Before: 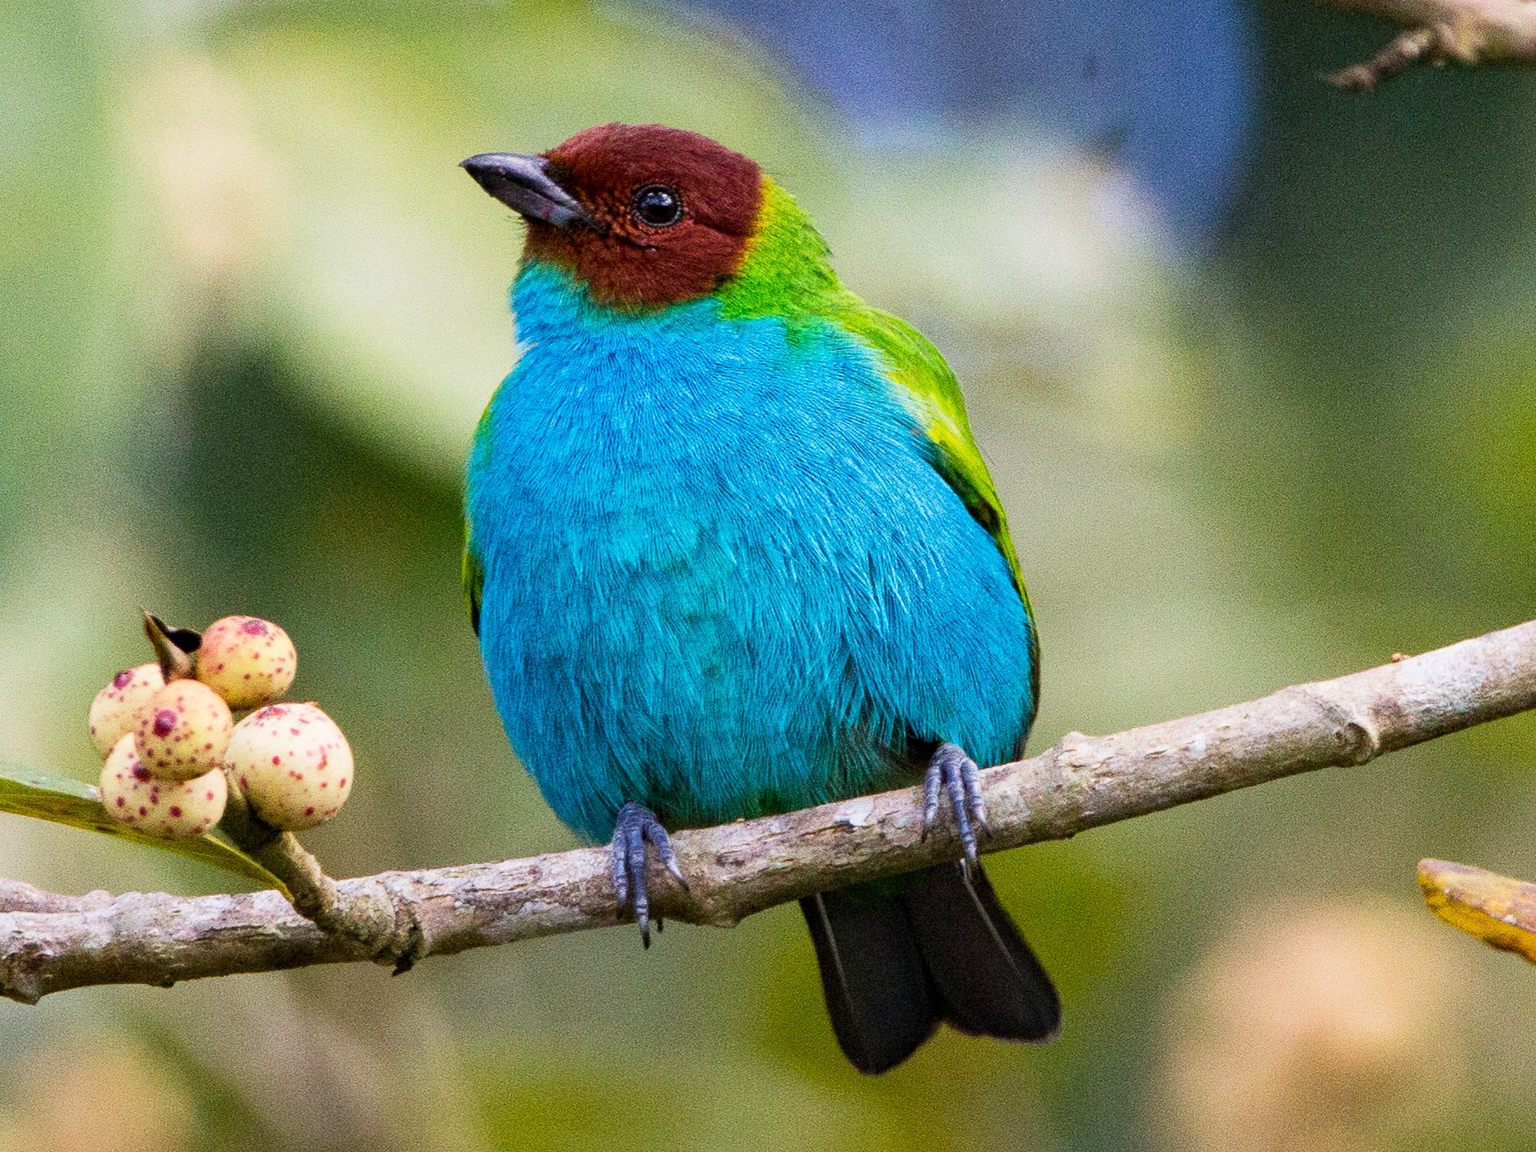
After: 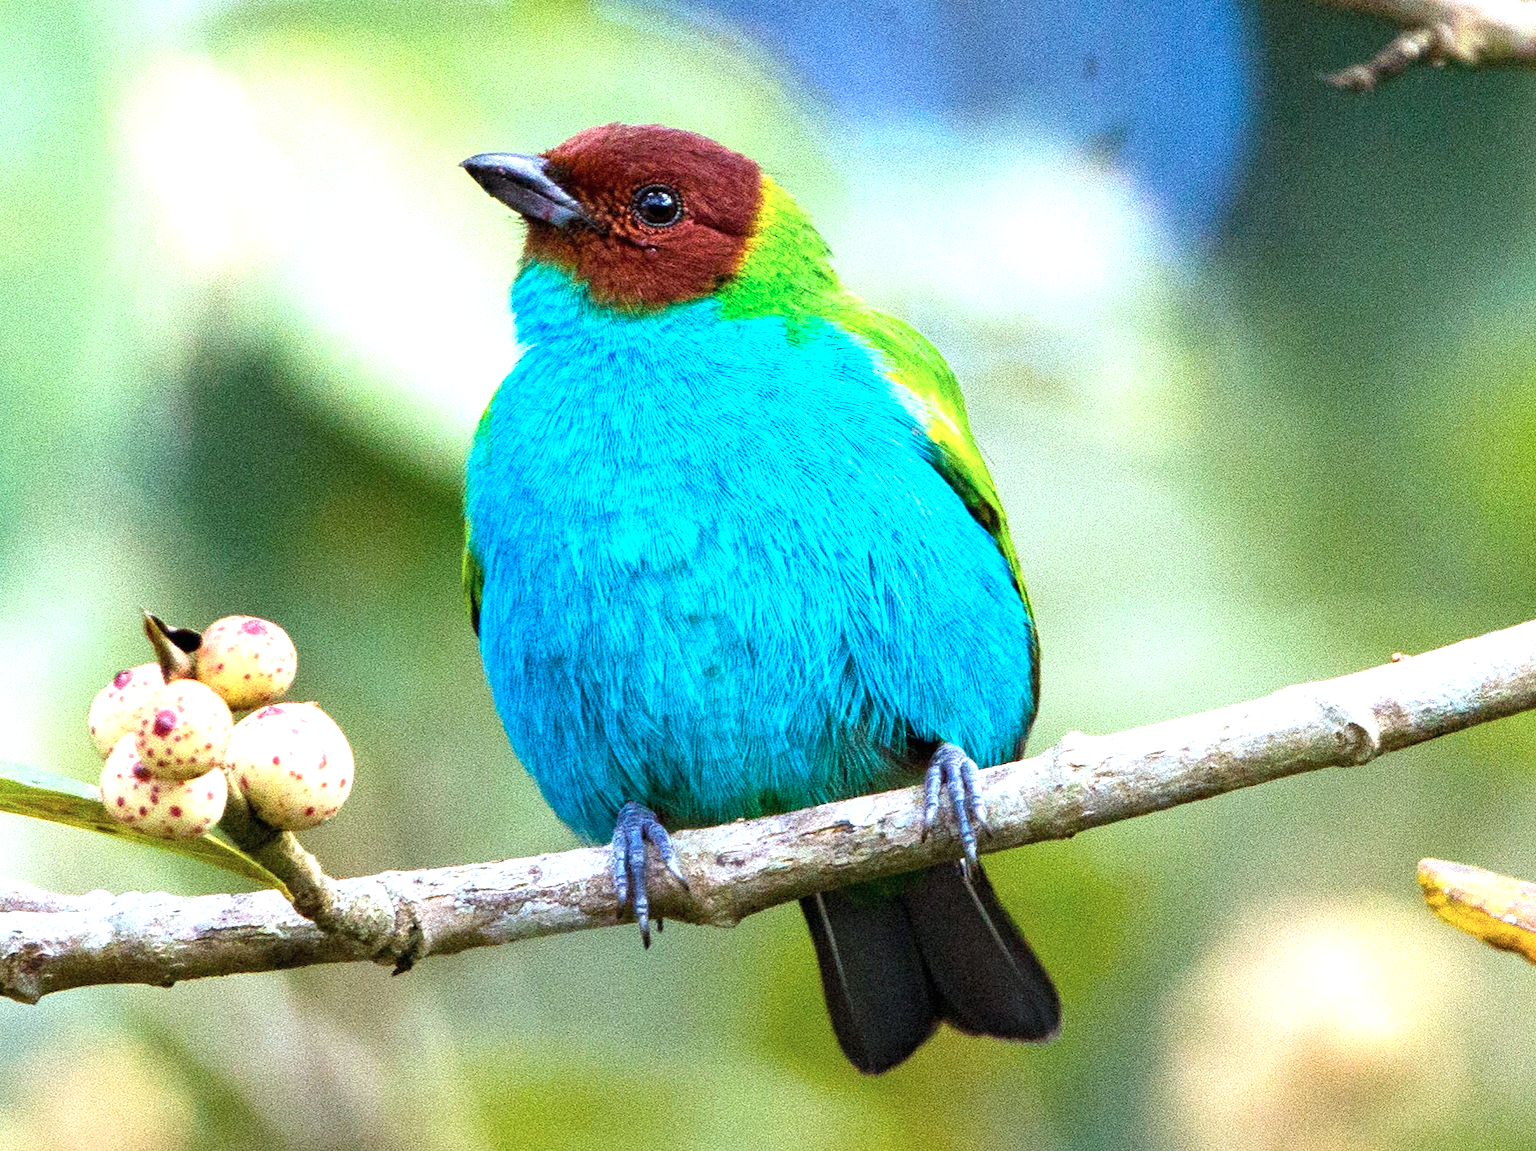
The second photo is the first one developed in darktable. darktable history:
color correction: highlights a* -10.04, highlights b* -10.37
exposure: black level correction 0, exposure 1 EV, compensate exposure bias true, compensate highlight preservation false
